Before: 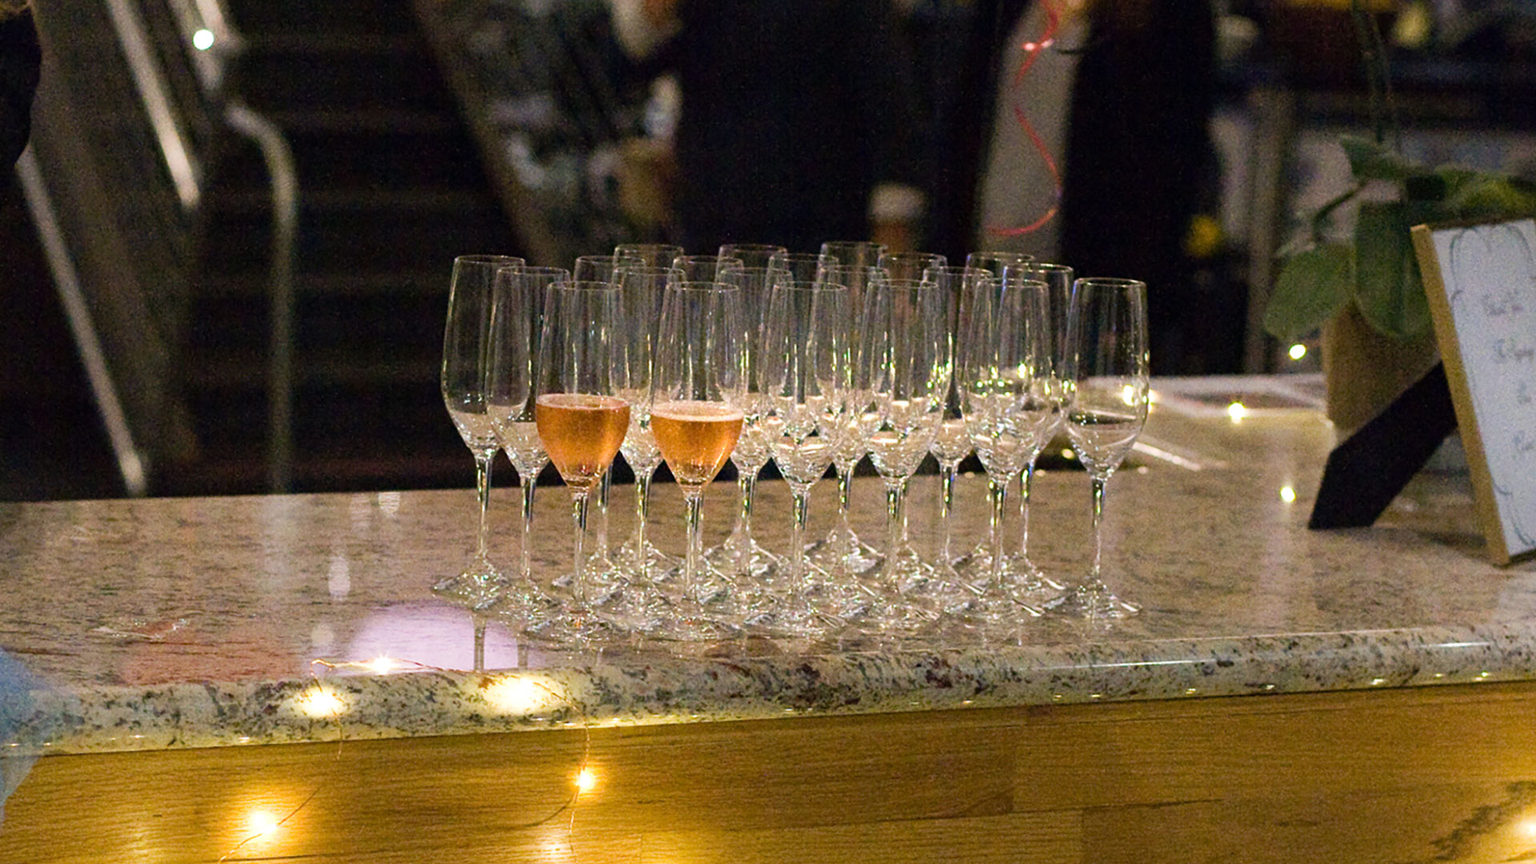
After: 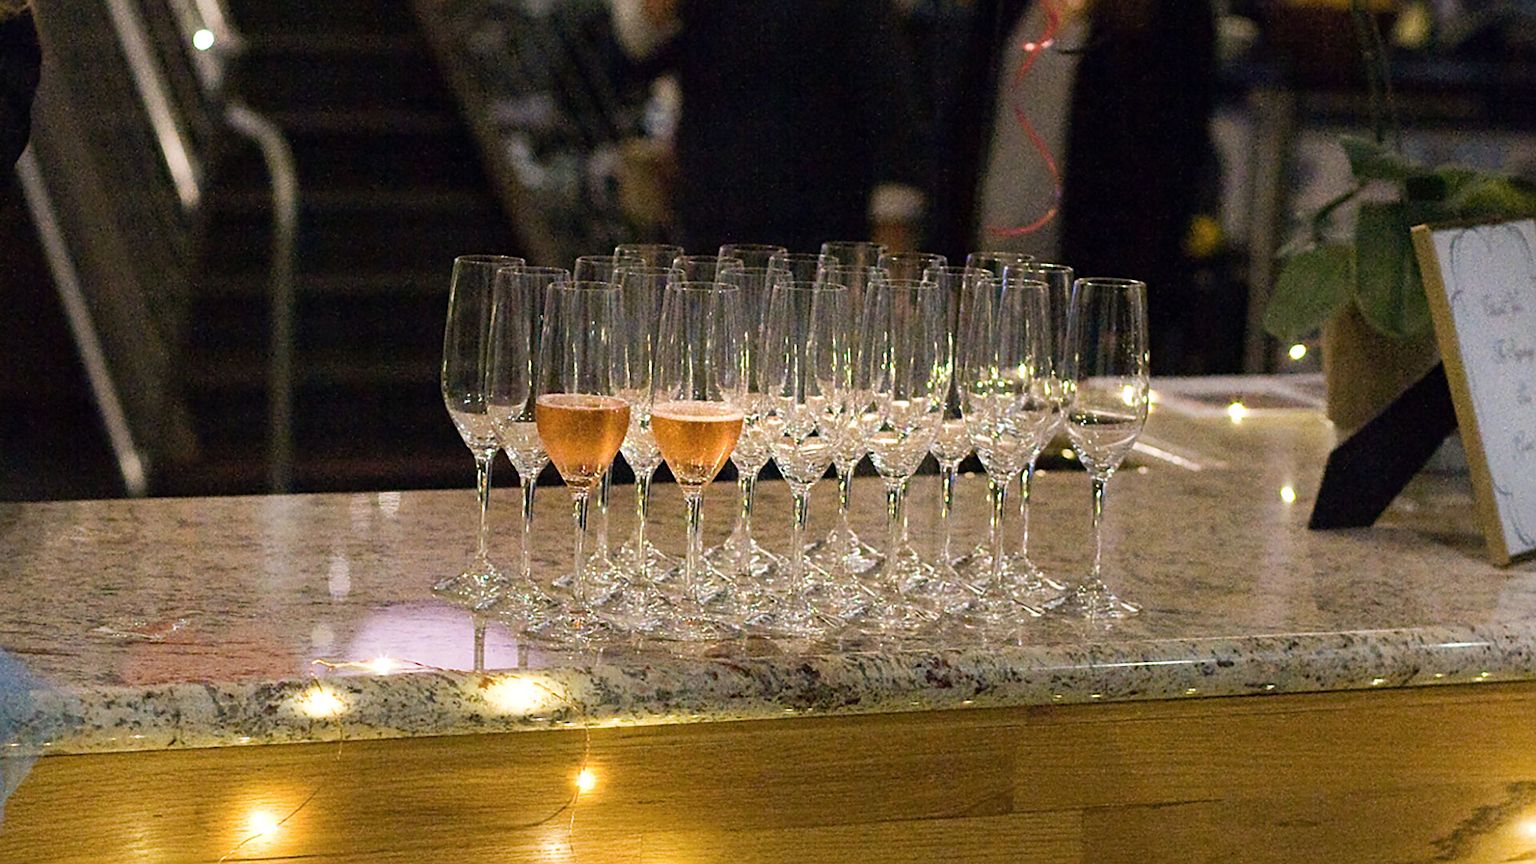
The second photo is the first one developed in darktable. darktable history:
sharpen: radius 1.864, amount 0.398, threshold 1.271
contrast brightness saturation: saturation -0.05
